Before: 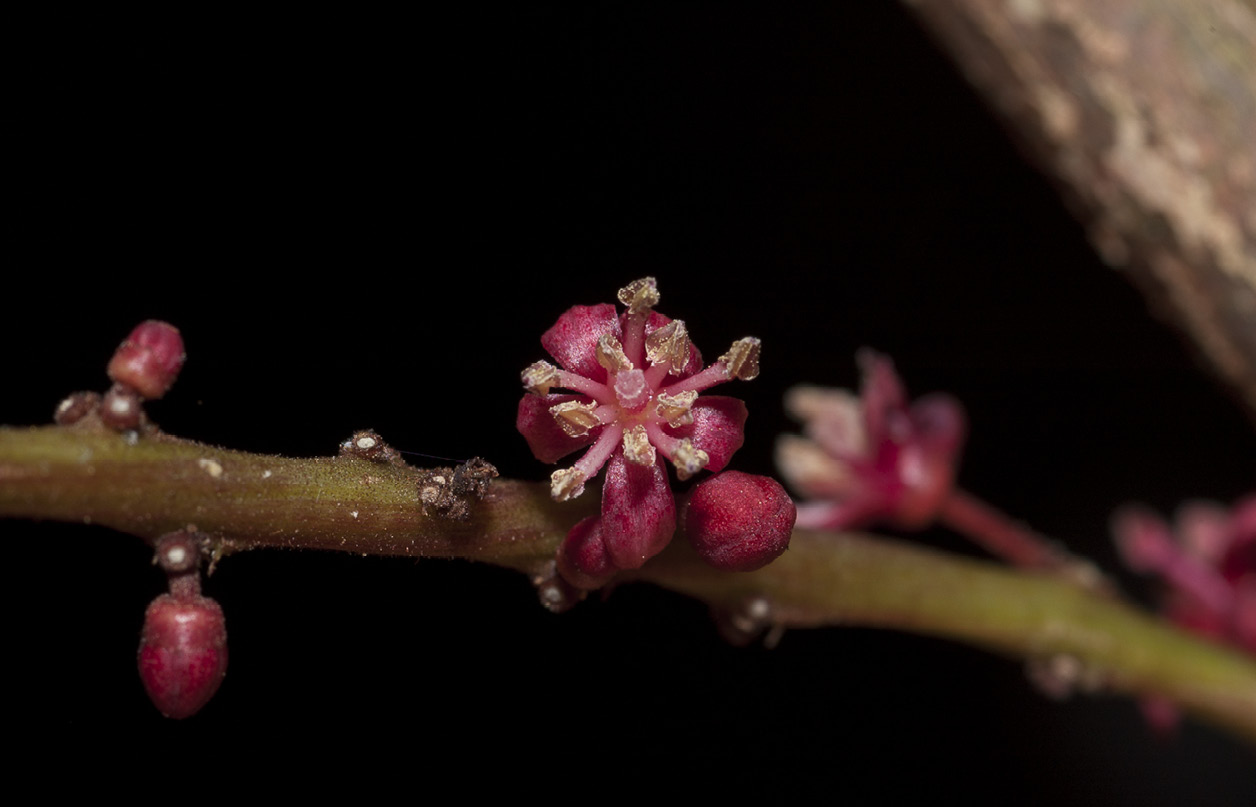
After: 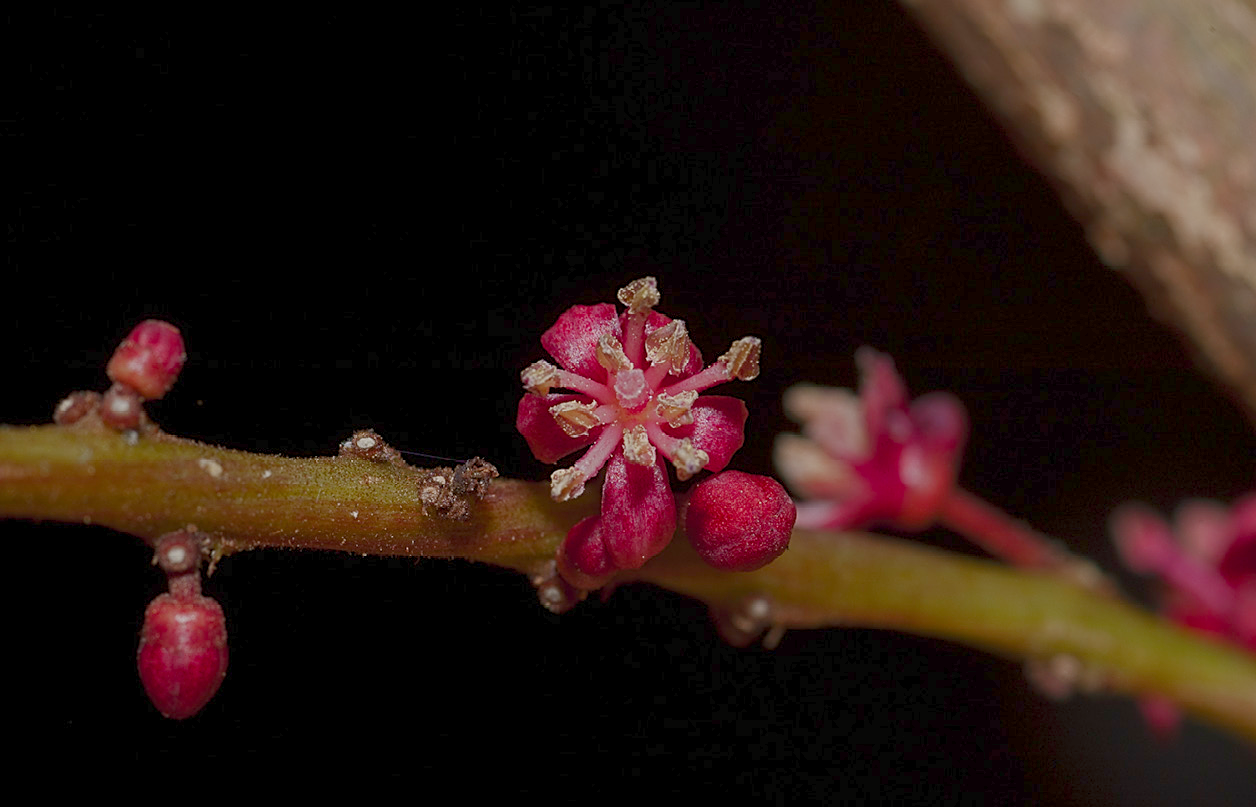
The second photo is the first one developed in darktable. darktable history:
color balance rgb: shadows lift › chroma 1%, shadows lift › hue 113°, highlights gain › chroma 0.2%, highlights gain › hue 333°, perceptual saturation grading › global saturation 20%, perceptual saturation grading › highlights -50%, perceptual saturation grading › shadows 25%, contrast -30%
sharpen: on, module defaults
